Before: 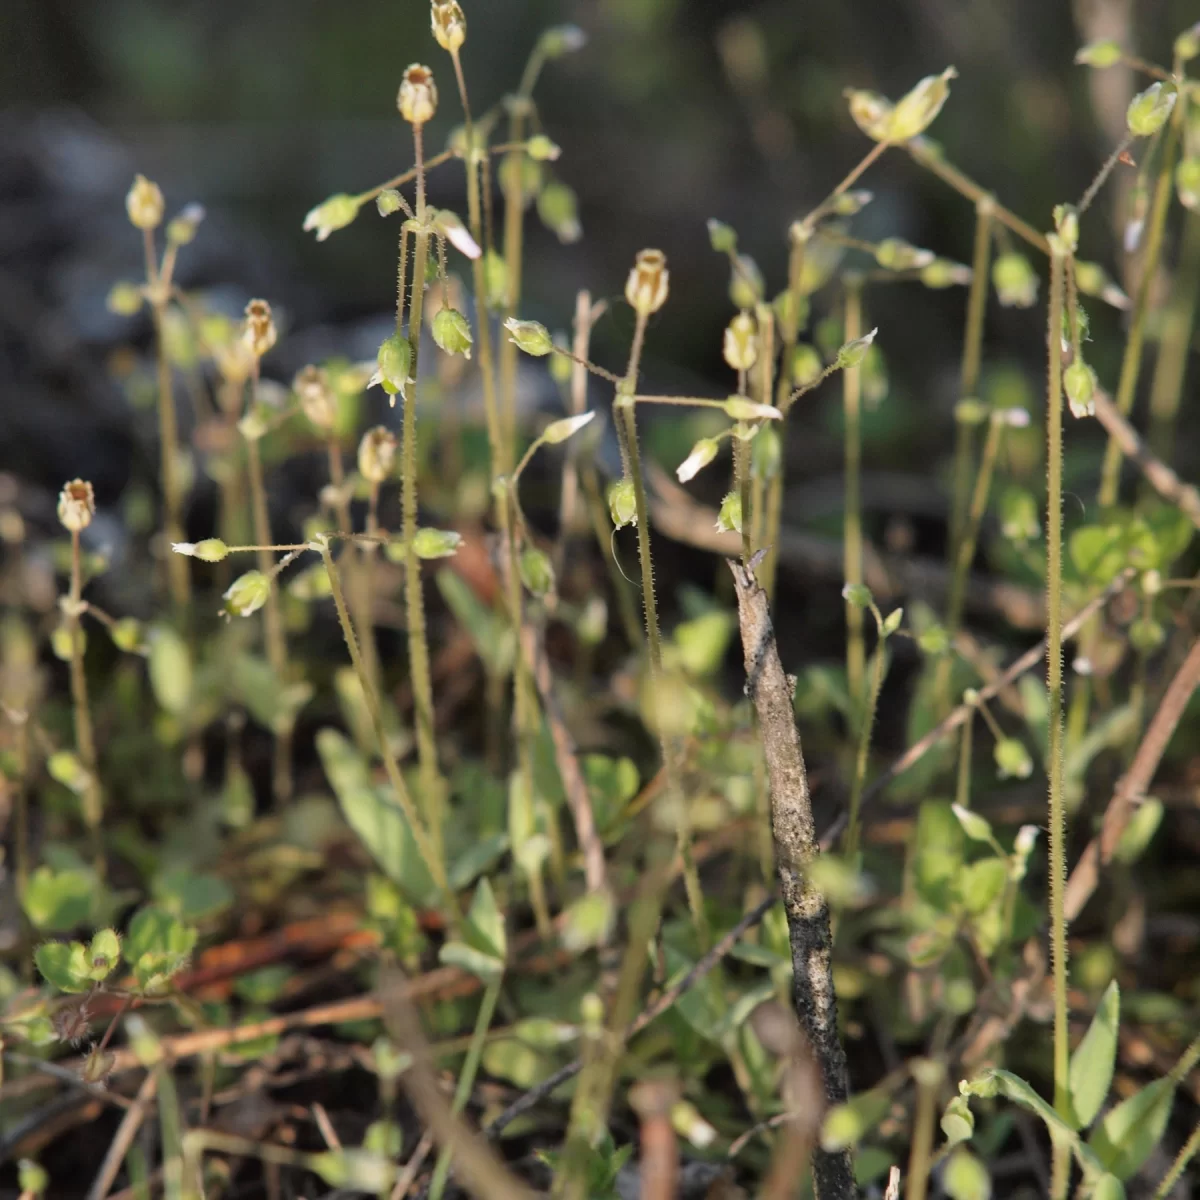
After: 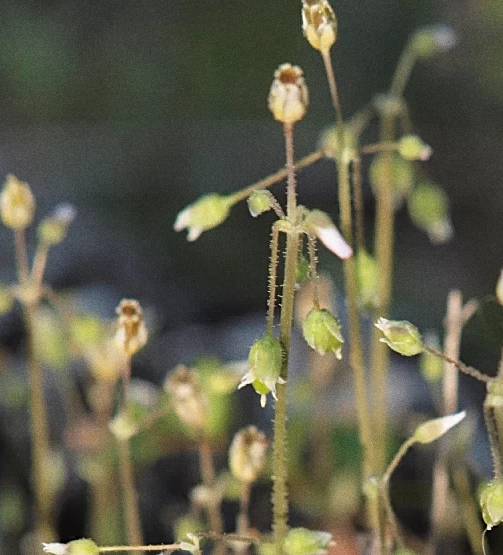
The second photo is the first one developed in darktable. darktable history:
crop and rotate: left 10.817%, top 0.062%, right 47.194%, bottom 53.626%
grain: coarseness 0.09 ISO
sharpen: on, module defaults
